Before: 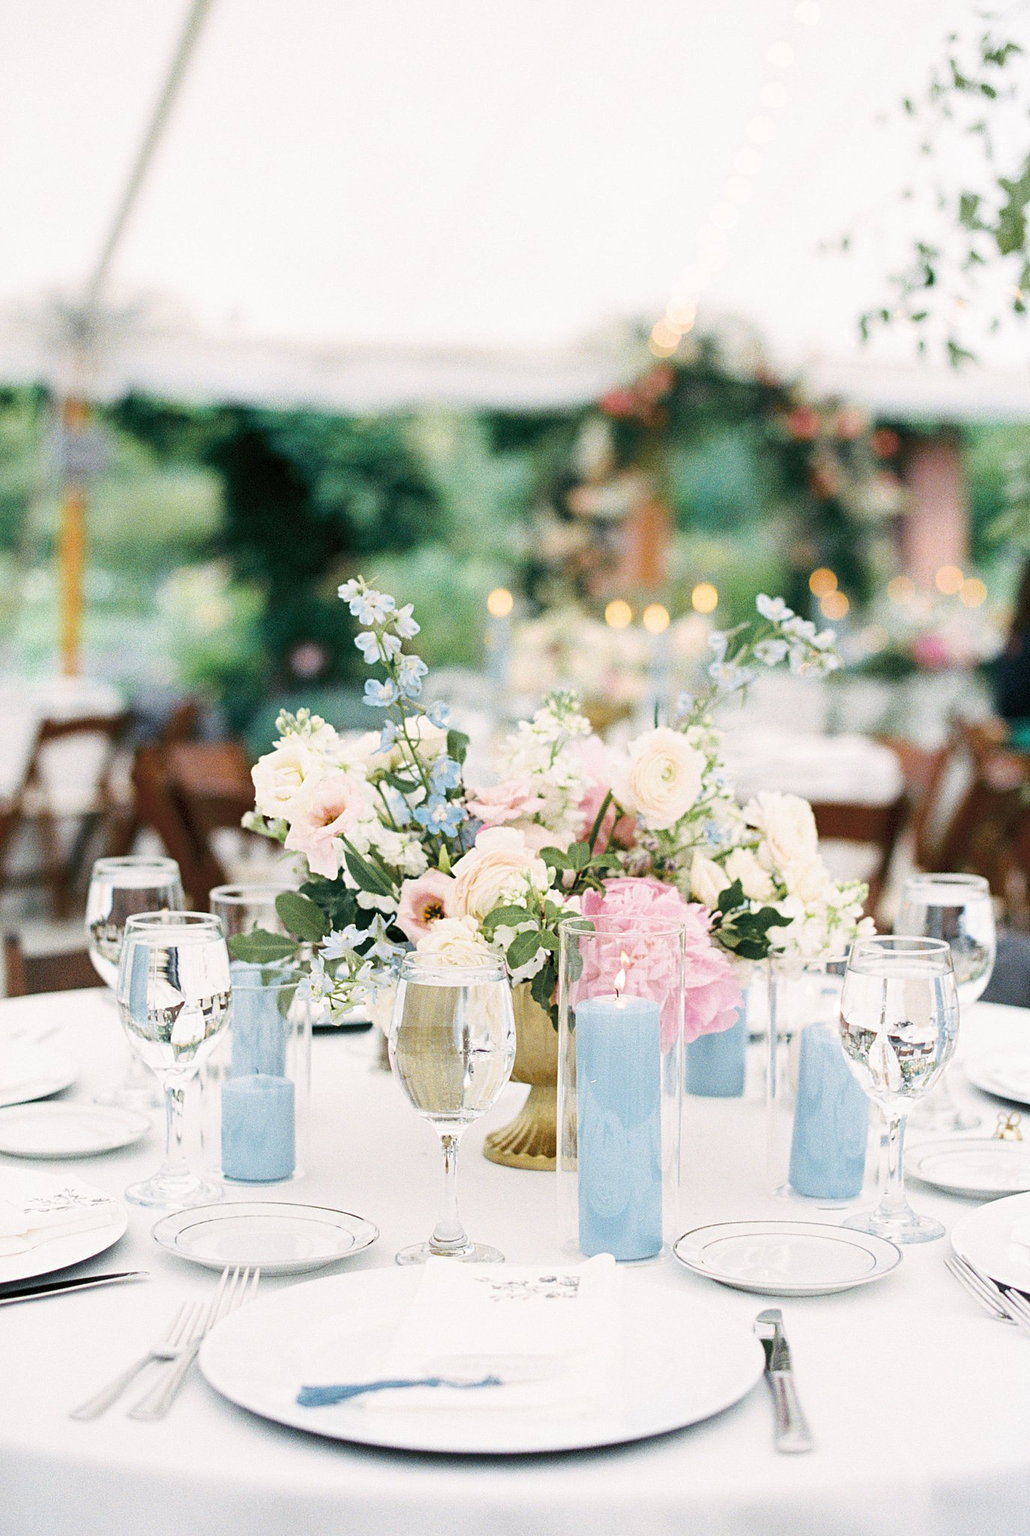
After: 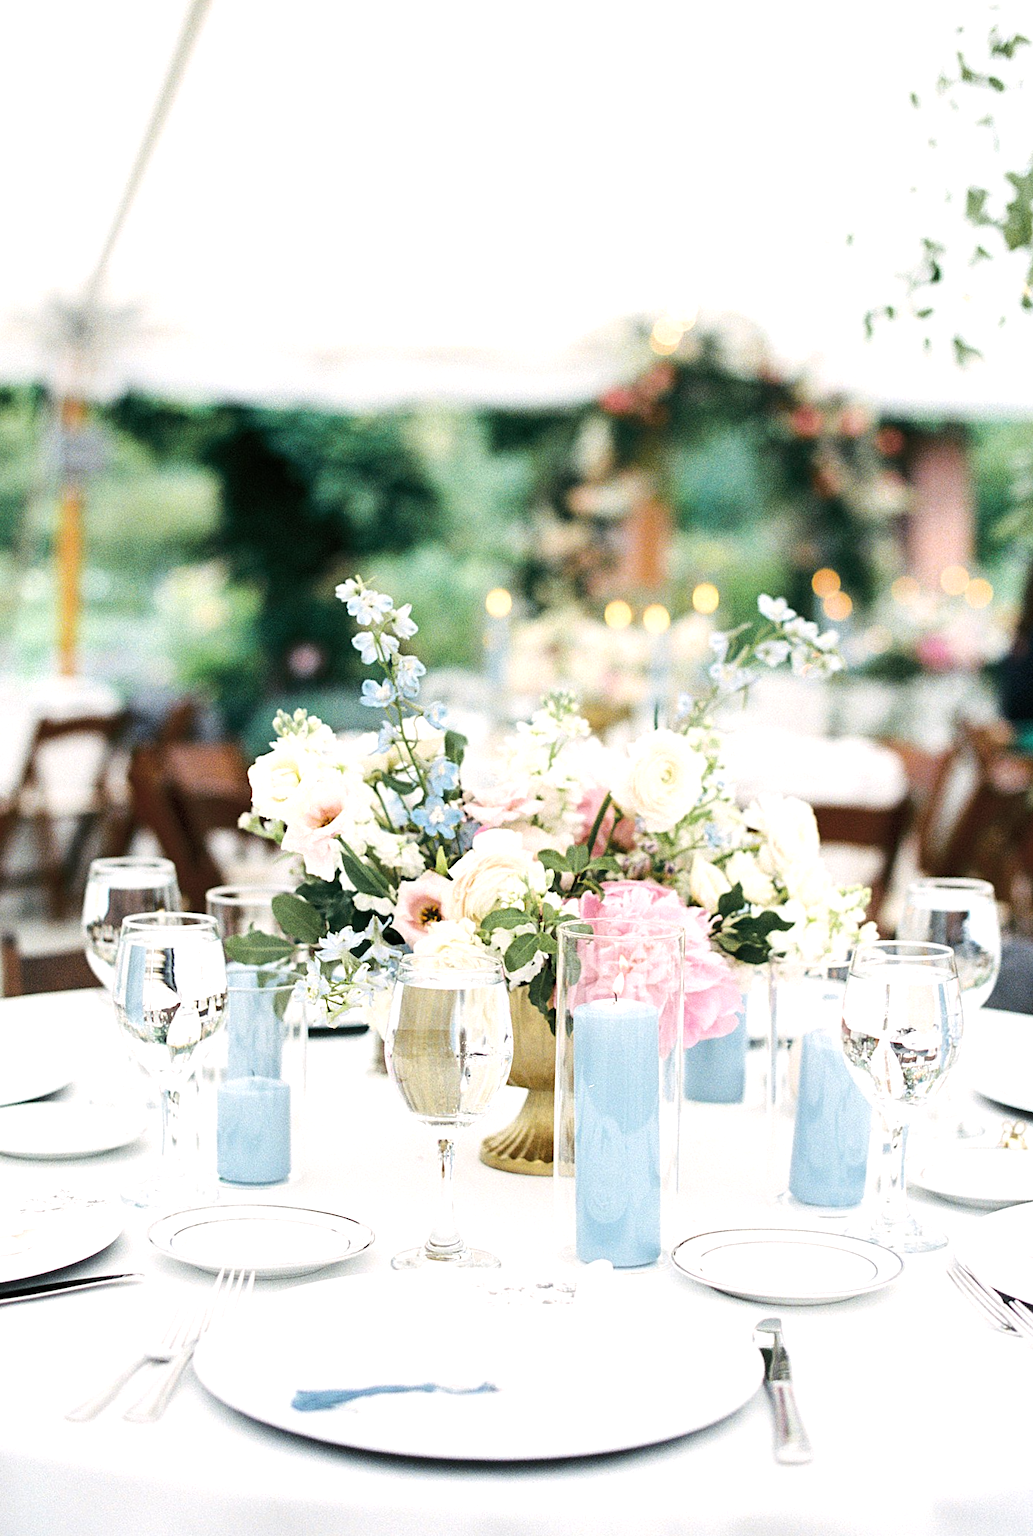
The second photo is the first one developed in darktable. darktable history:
rotate and perspective: rotation 0.192°, lens shift (horizontal) -0.015, crop left 0.005, crop right 0.996, crop top 0.006, crop bottom 0.99
tone equalizer: -8 EV -0.417 EV, -7 EV -0.389 EV, -6 EV -0.333 EV, -5 EV -0.222 EV, -3 EV 0.222 EV, -2 EV 0.333 EV, -1 EV 0.389 EV, +0 EV 0.417 EV, edges refinement/feathering 500, mask exposure compensation -1.57 EV, preserve details no
